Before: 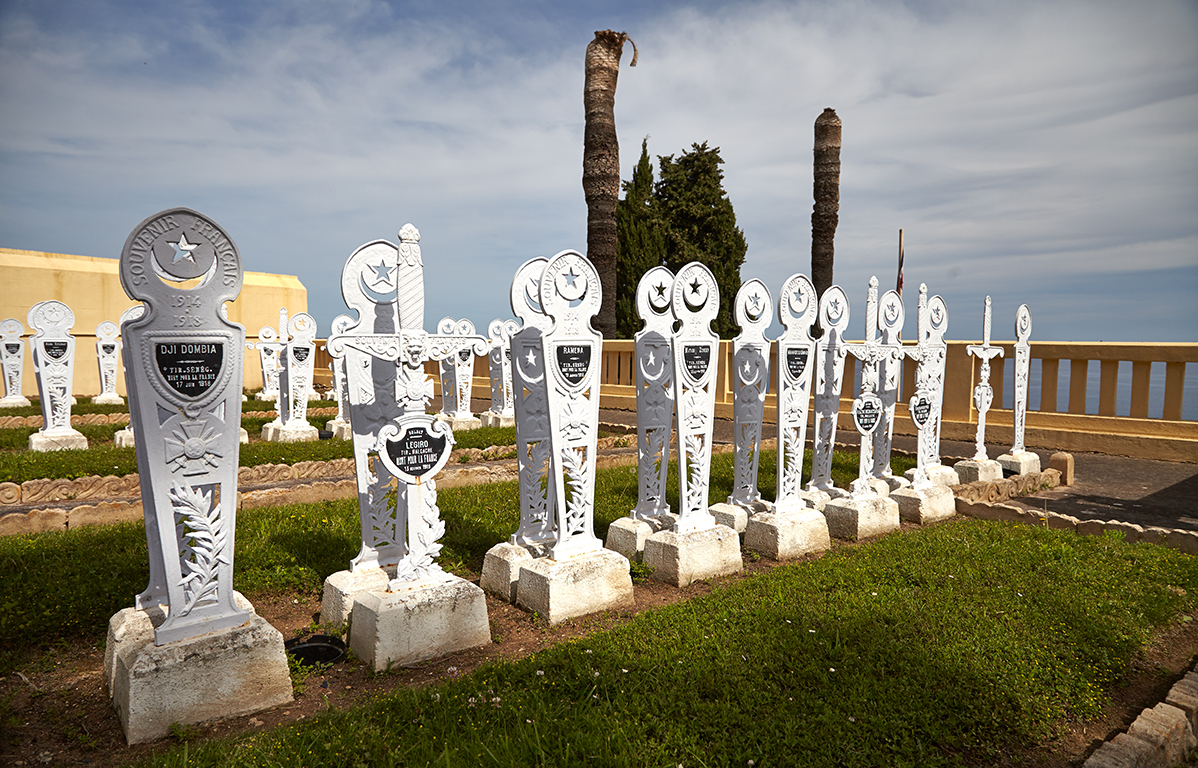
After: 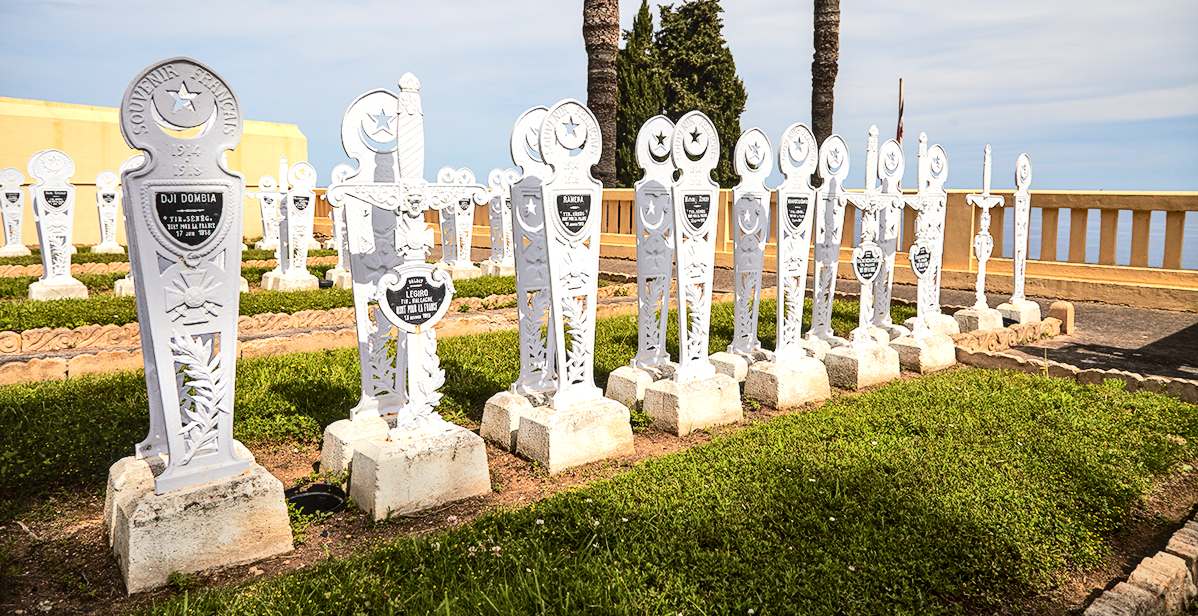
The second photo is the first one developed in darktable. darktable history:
crop and rotate: top 19.738%
contrast brightness saturation: contrast 0.153, brightness 0.048
tone equalizer: -7 EV 0.159 EV, -6 EV 0.616 EV, -5 EV 1.16 EV, -4 EV 1.36 EV, -3 EV 1.13 EV, -2 EV 0.6 EV, -1 EV 0.15 EV, edges refinement/feathering 500, mask exposure compensation -1.57 EV, preserve details no
local contrast: on, module defaults
